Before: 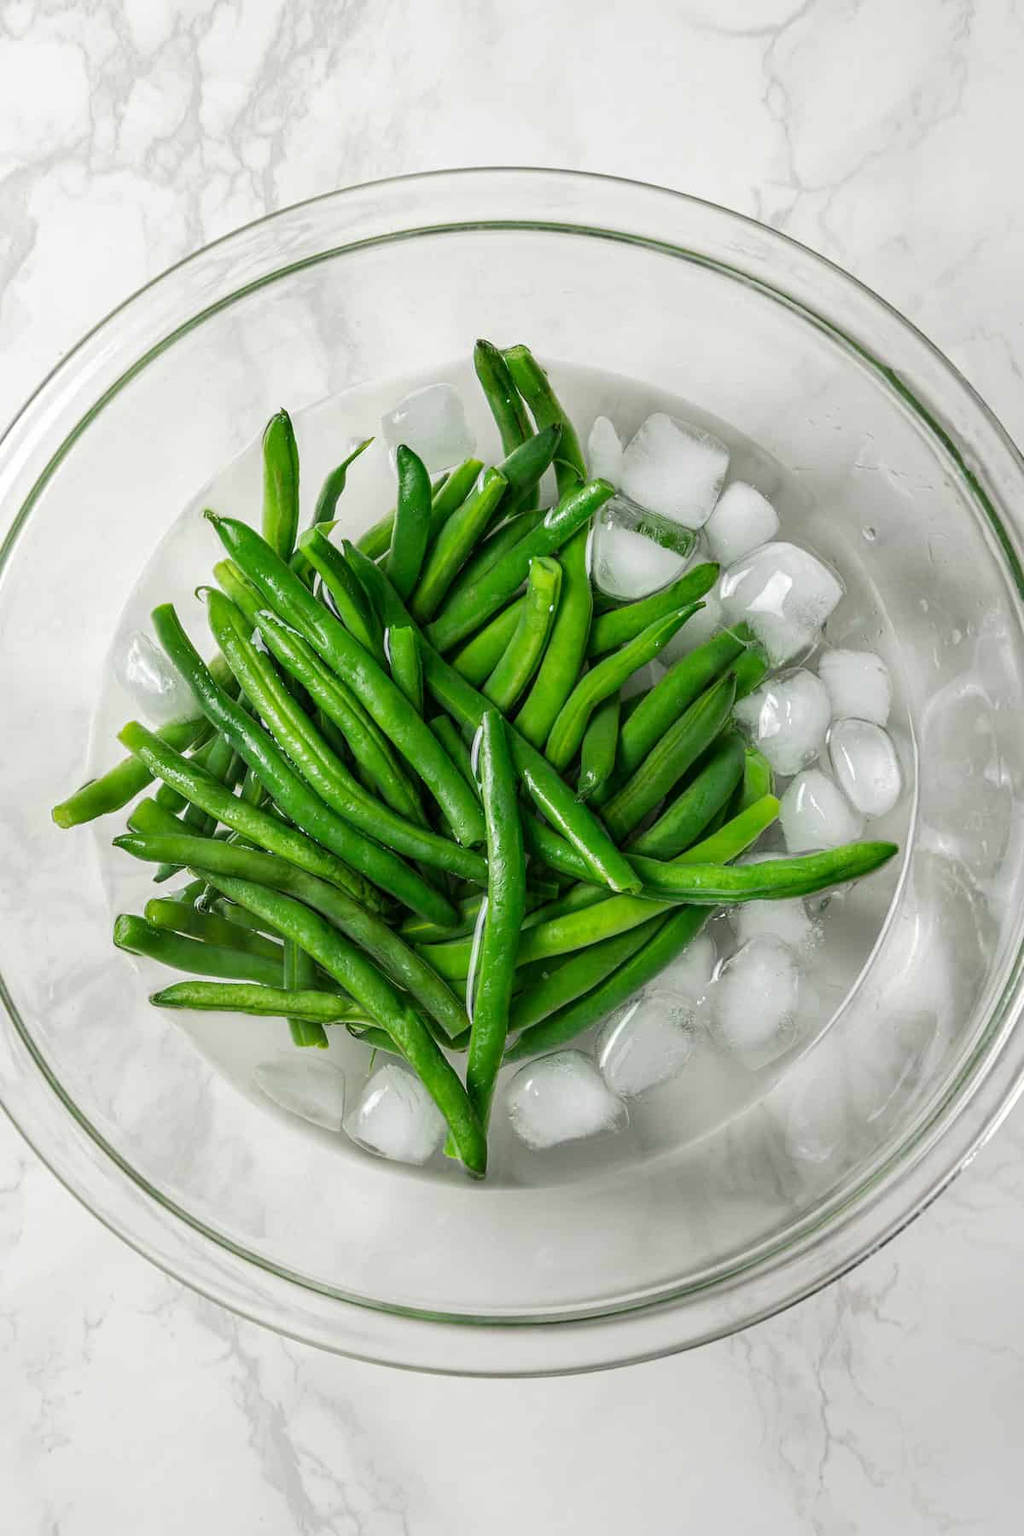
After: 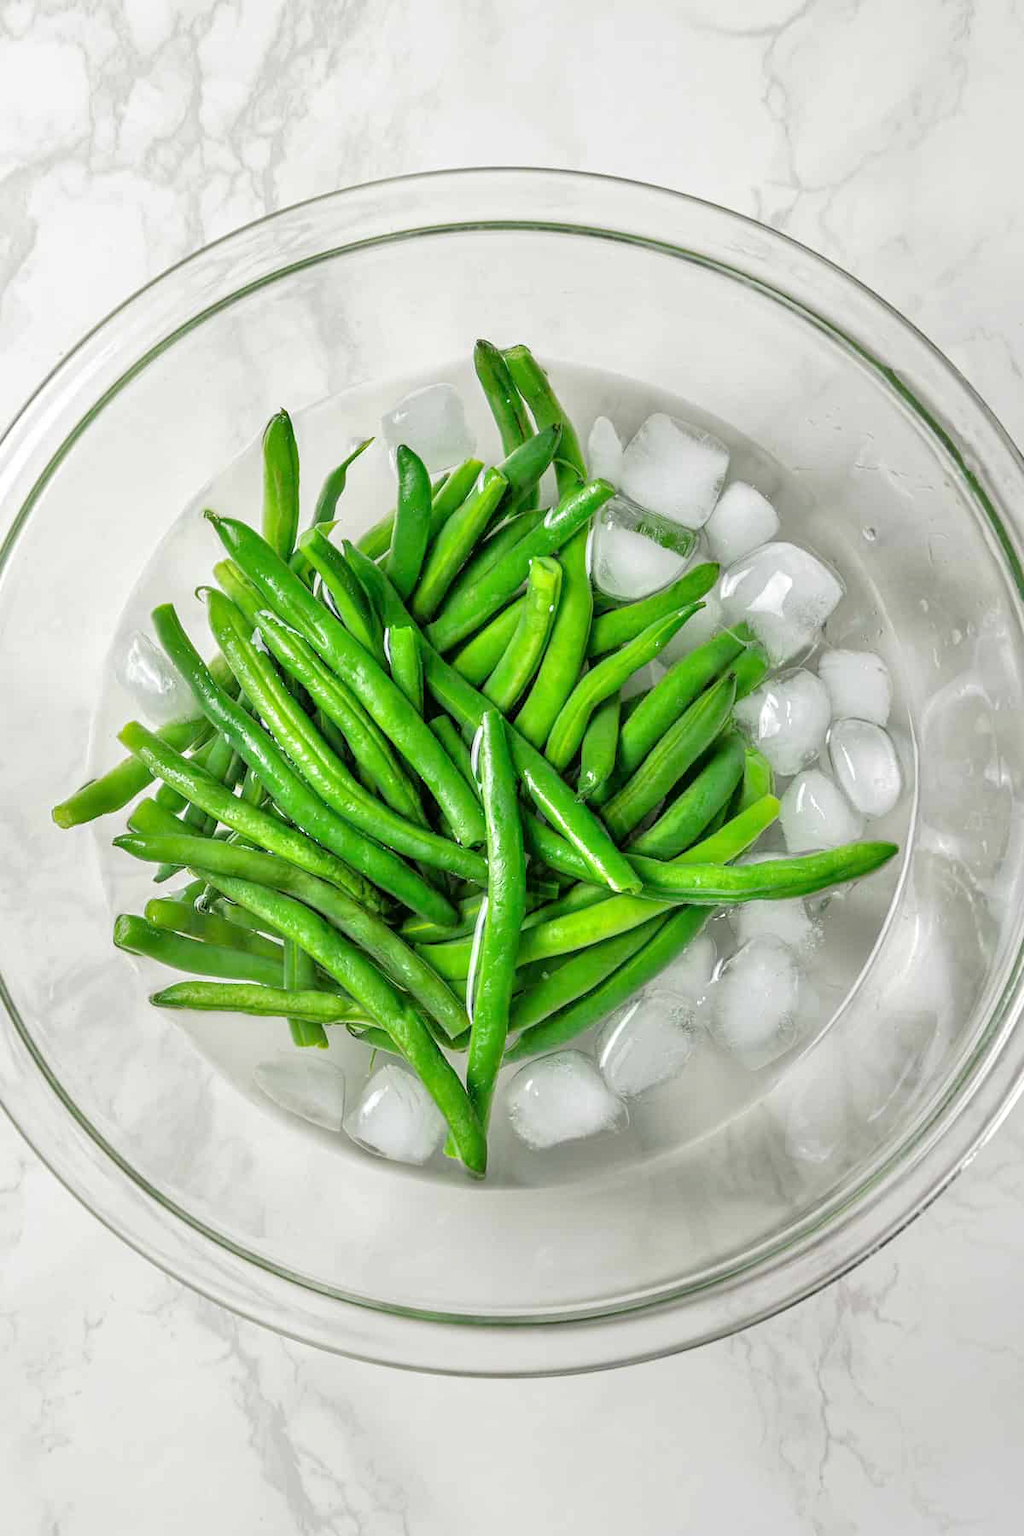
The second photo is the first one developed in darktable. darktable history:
tone equalizer: -7 EV 0.149 EV, -6 EV 0.609 EV, -5 EV 1.18 EV, -4 EV 1.3 EV, -3 EV 1.14 EV, -2 EV 0.6 EV, -1 EV 0.168 EV, mask exposure compensation -0.509 EV
